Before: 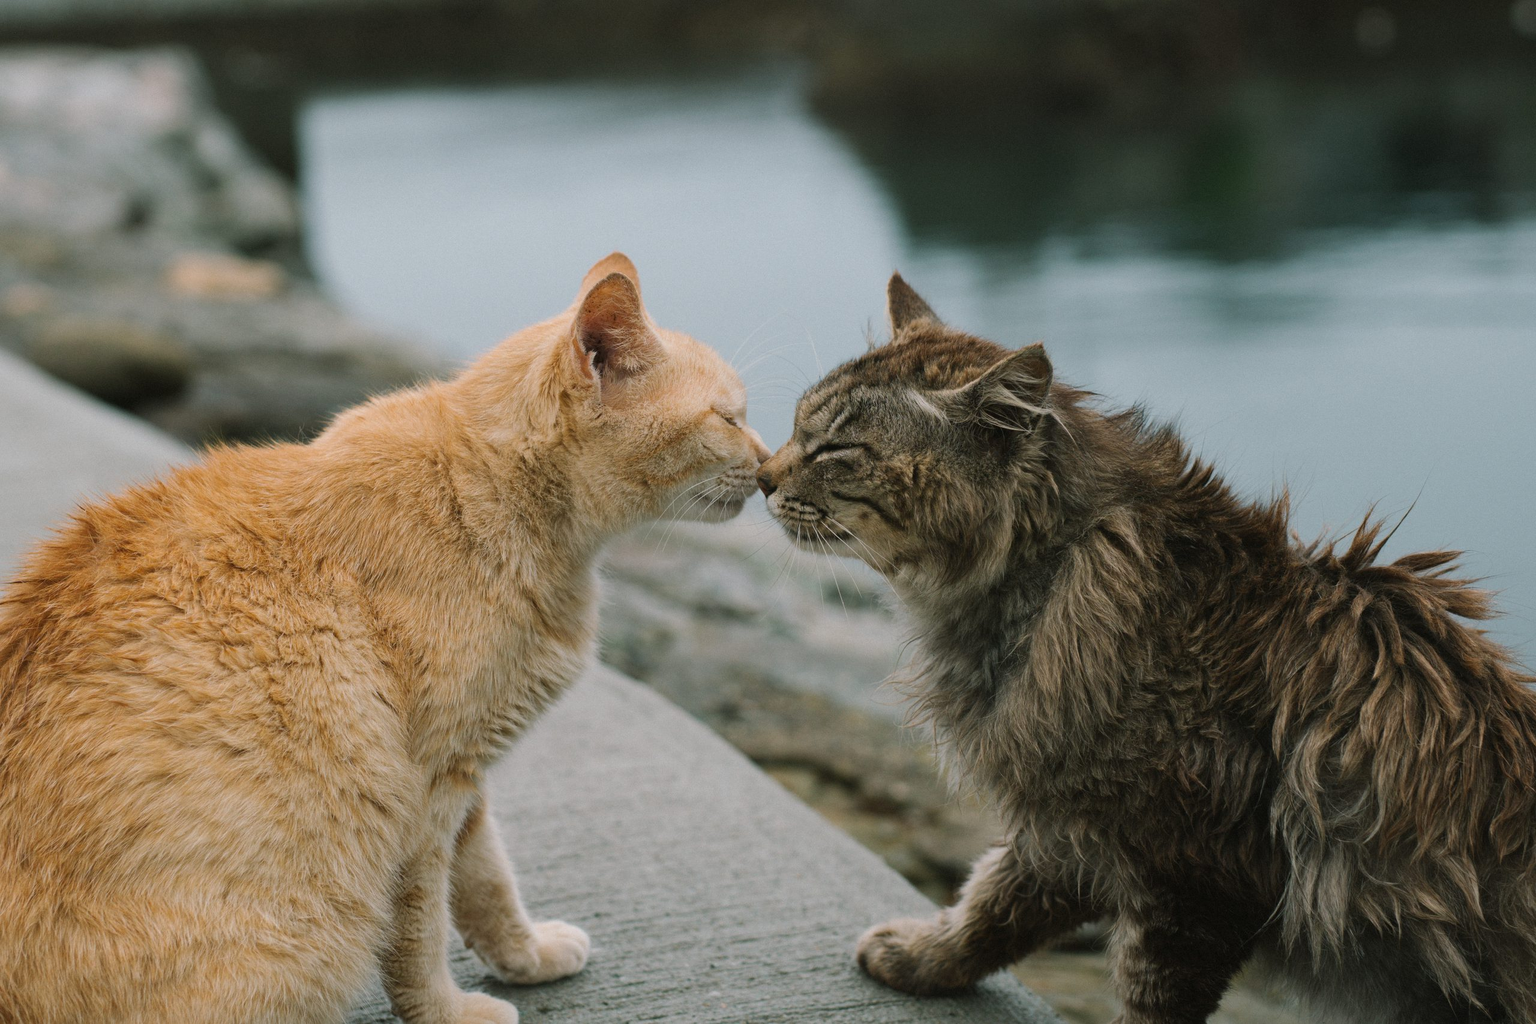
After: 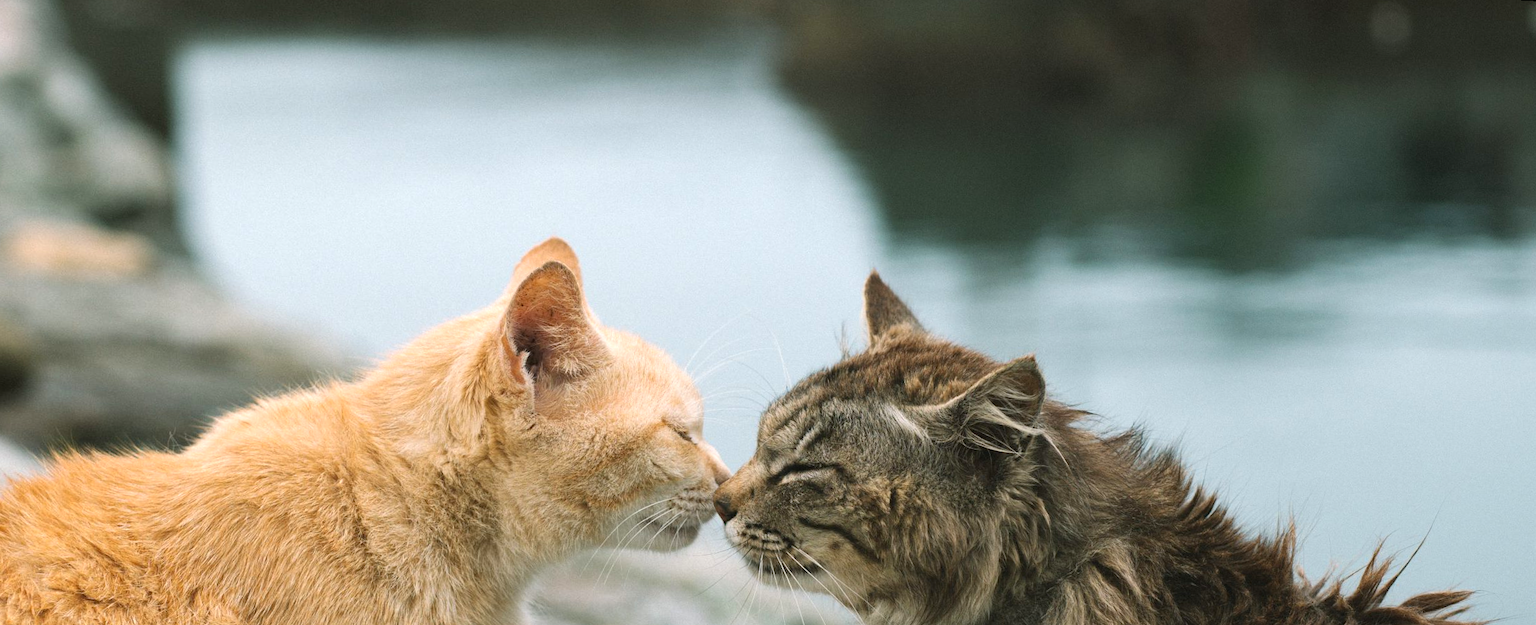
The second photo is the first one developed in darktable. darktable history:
crop and rotate: left 11.812%, bottom 42.776%
exposure: black level correction 0, exposure 0.7 EV, compensate exposure bias true, compensate highlight preservation false
rotate and perspective: rotation 0.679°, lens shift (horizontal) 0.136, crop left 0.009, crop right 0.991, crop top 0.078, crop bottom 0.95
white balance: red 1, blue 1
